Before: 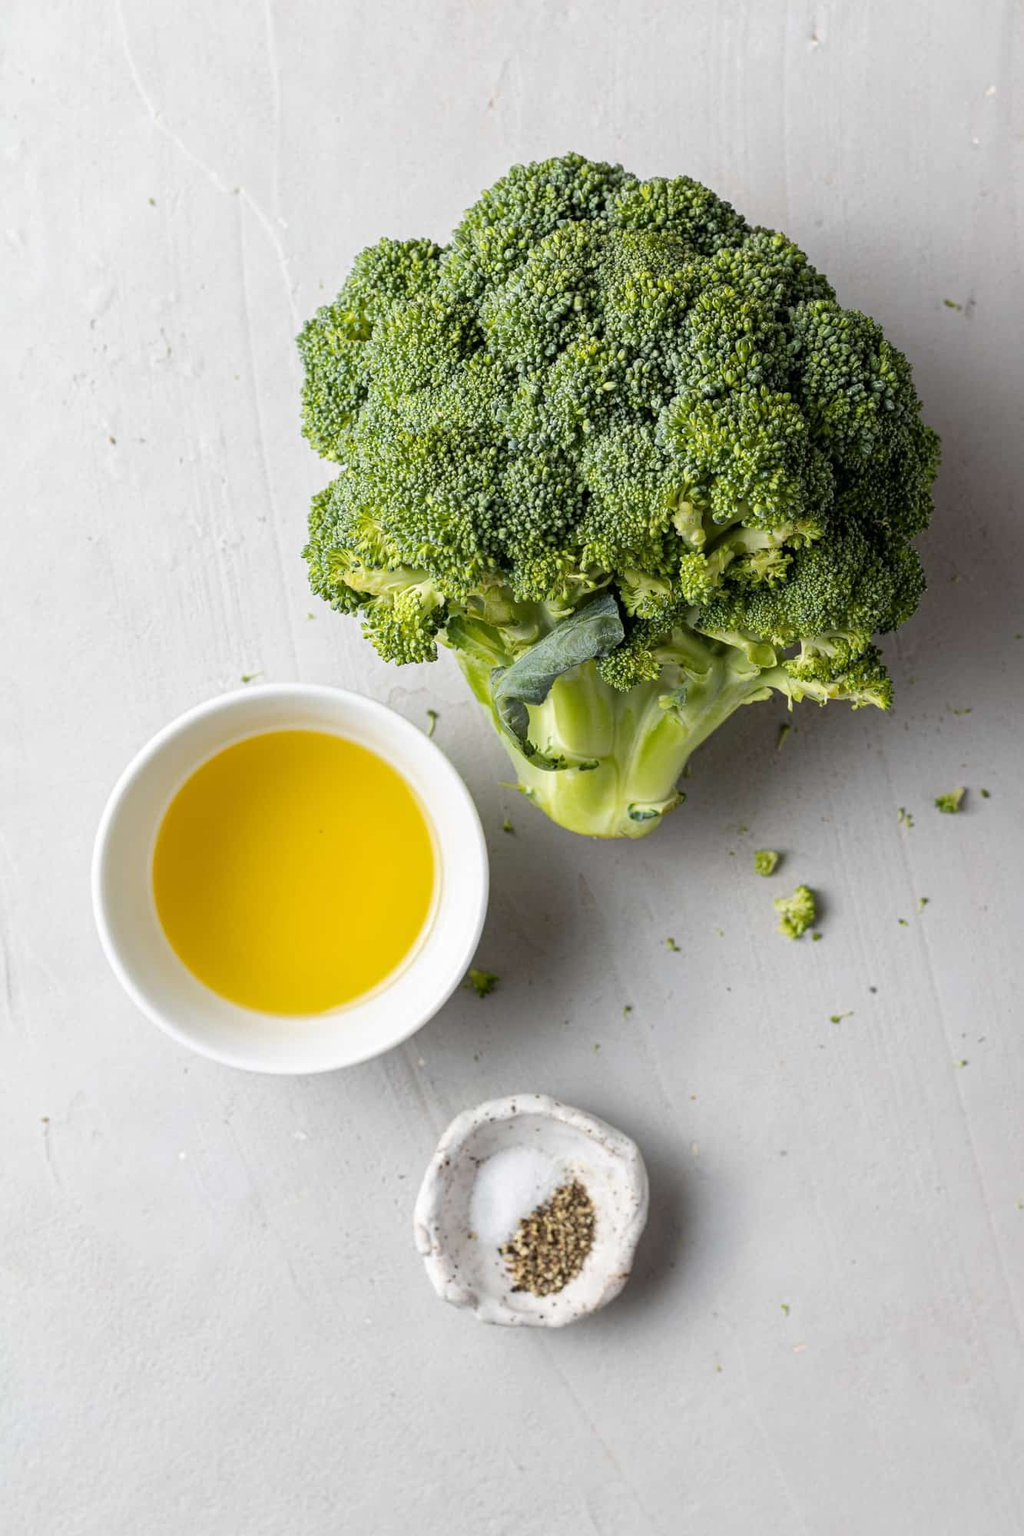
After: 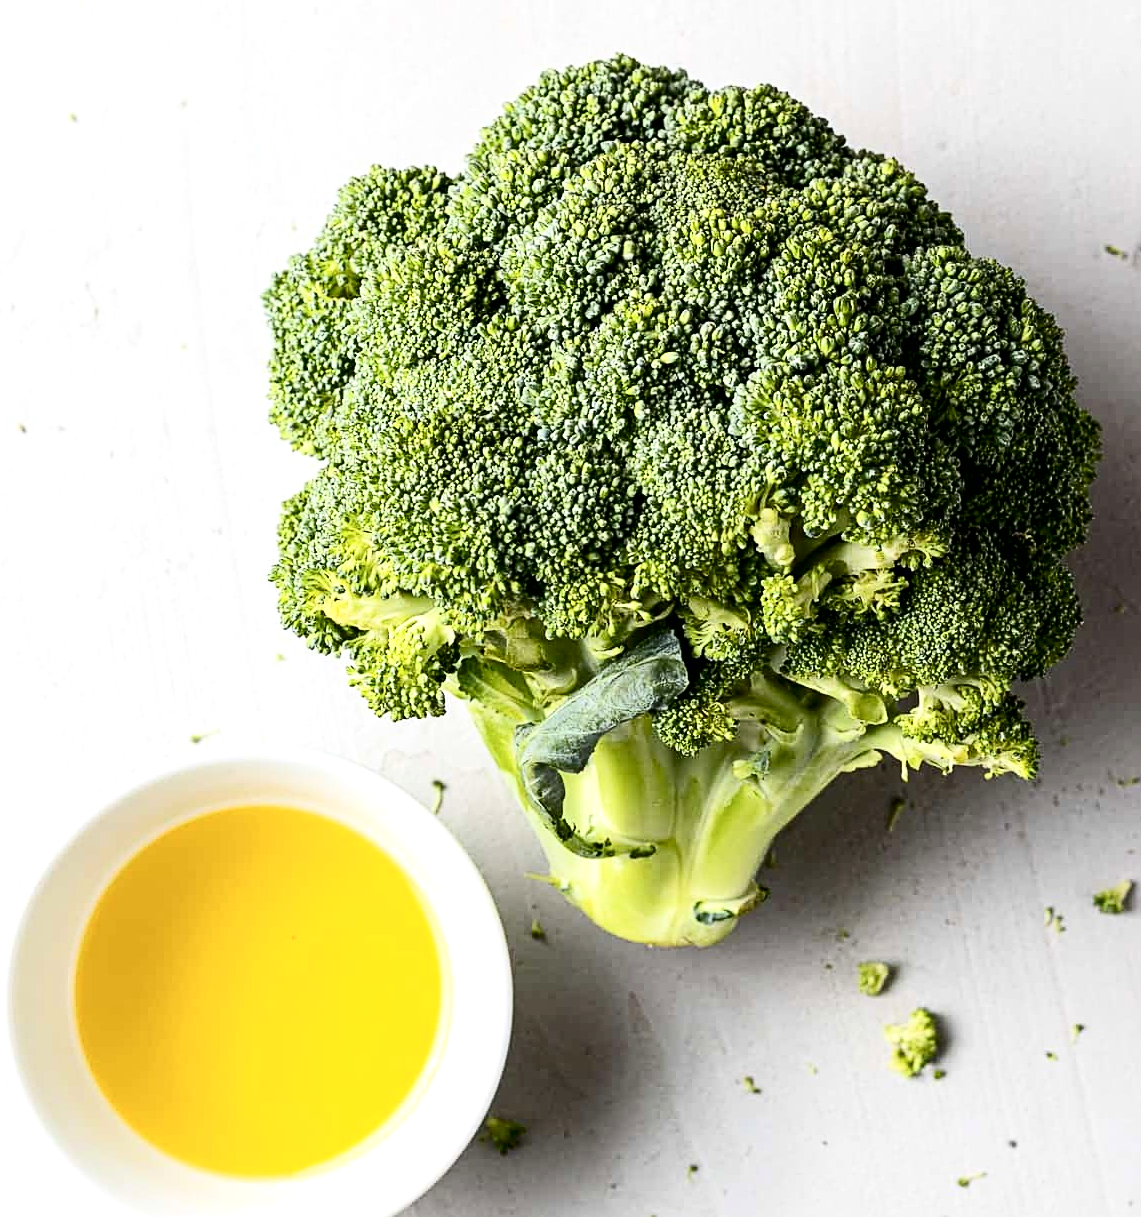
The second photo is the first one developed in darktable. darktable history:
exposure: black level correction 0.005, exposure 0.41 EV, compensate highlight preservation false
contrast brightness saturation: contrast 0.297
crop and rotate: left 9.309%, top 7.287%, right 5.056%, bottom 31.843%
sharpen: on, module defaults
